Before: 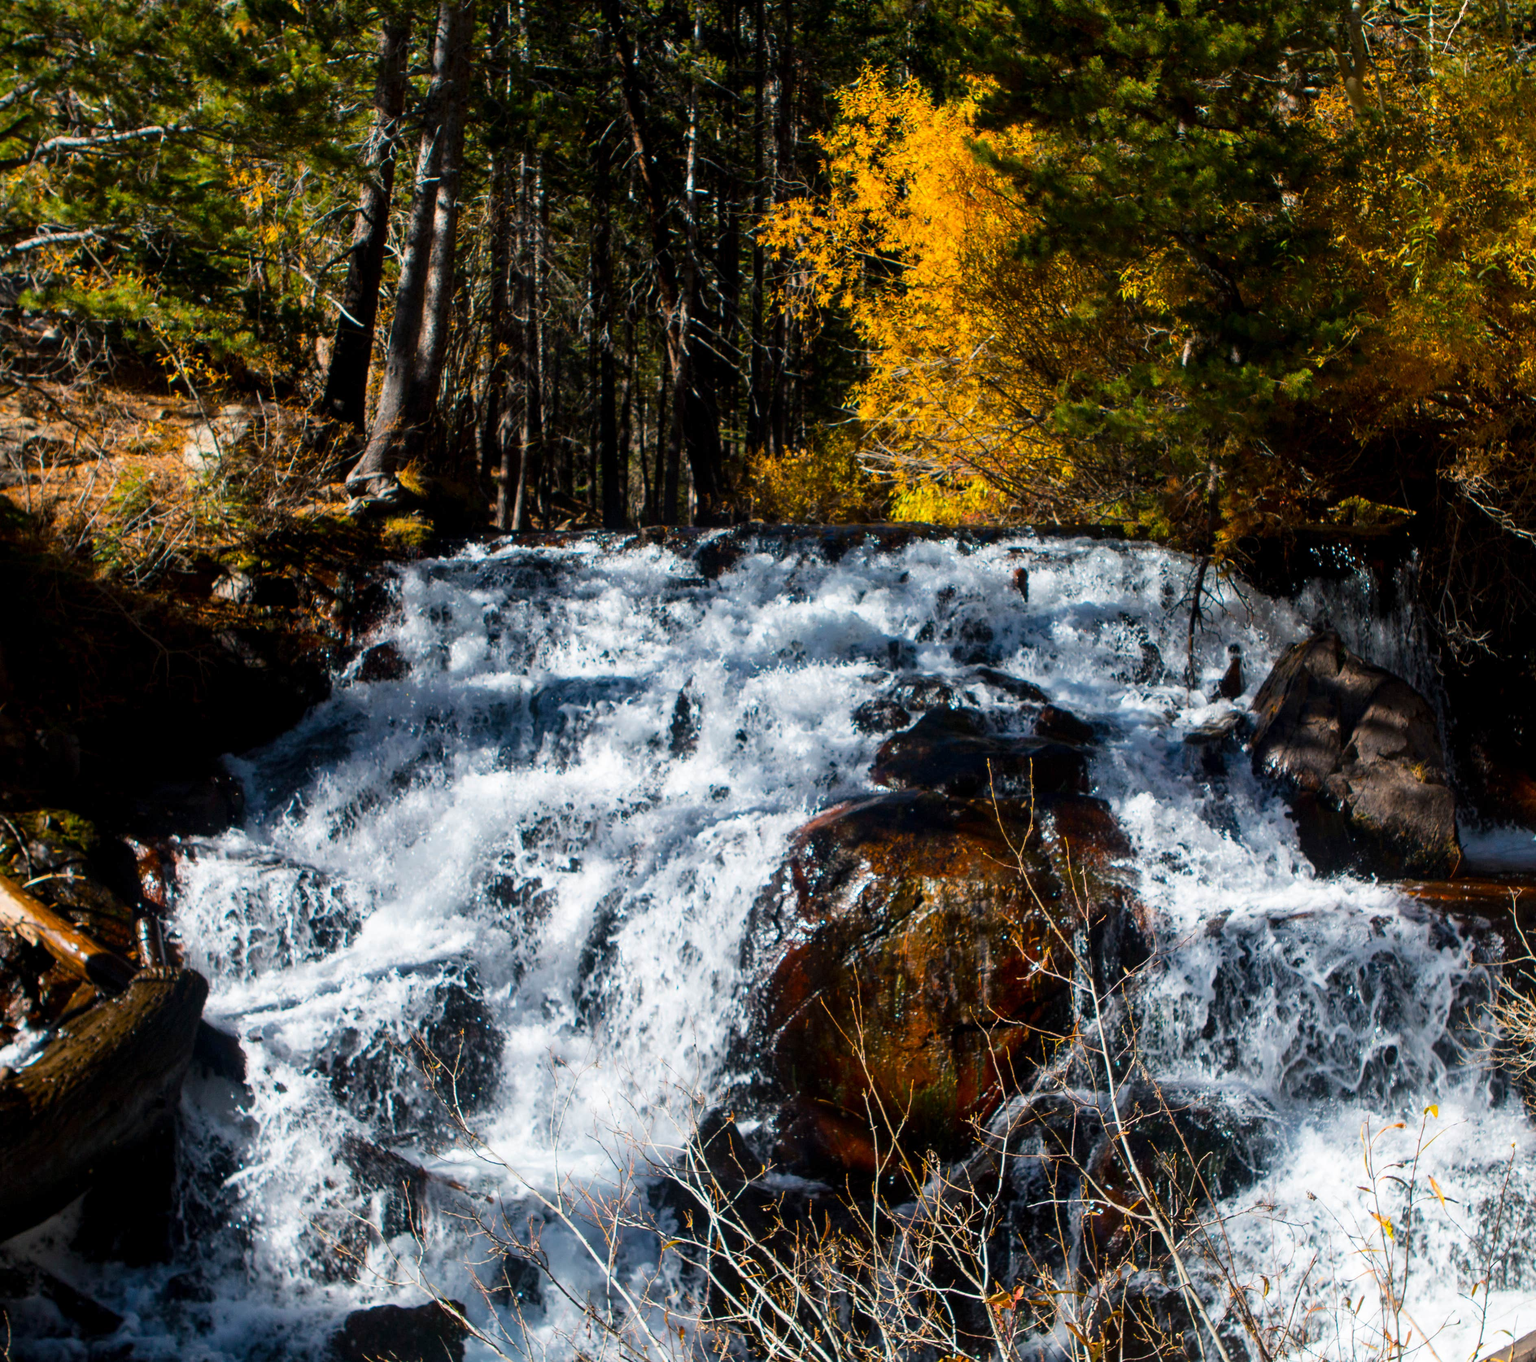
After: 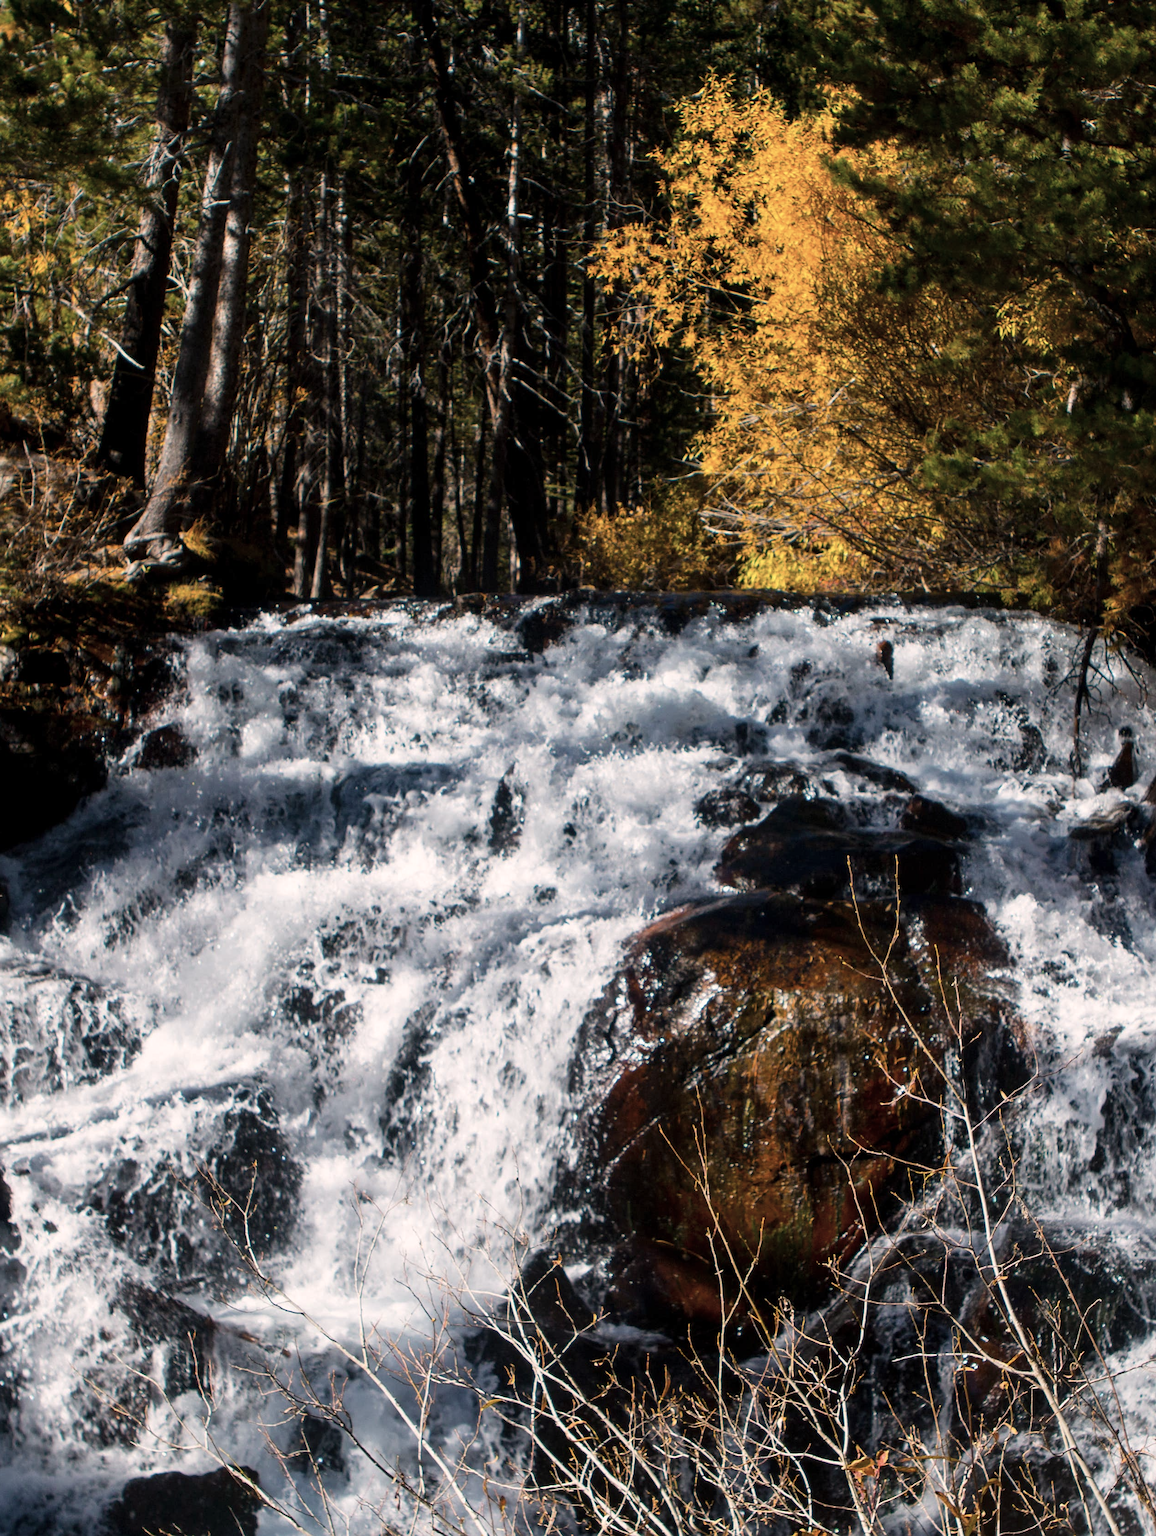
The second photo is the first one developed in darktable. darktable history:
color correction: highlights a* 5.51, highlights b* 5.19, saturation 0.68
sharpen: amount 0.206
crop: left 15.397%, right 17.841%
